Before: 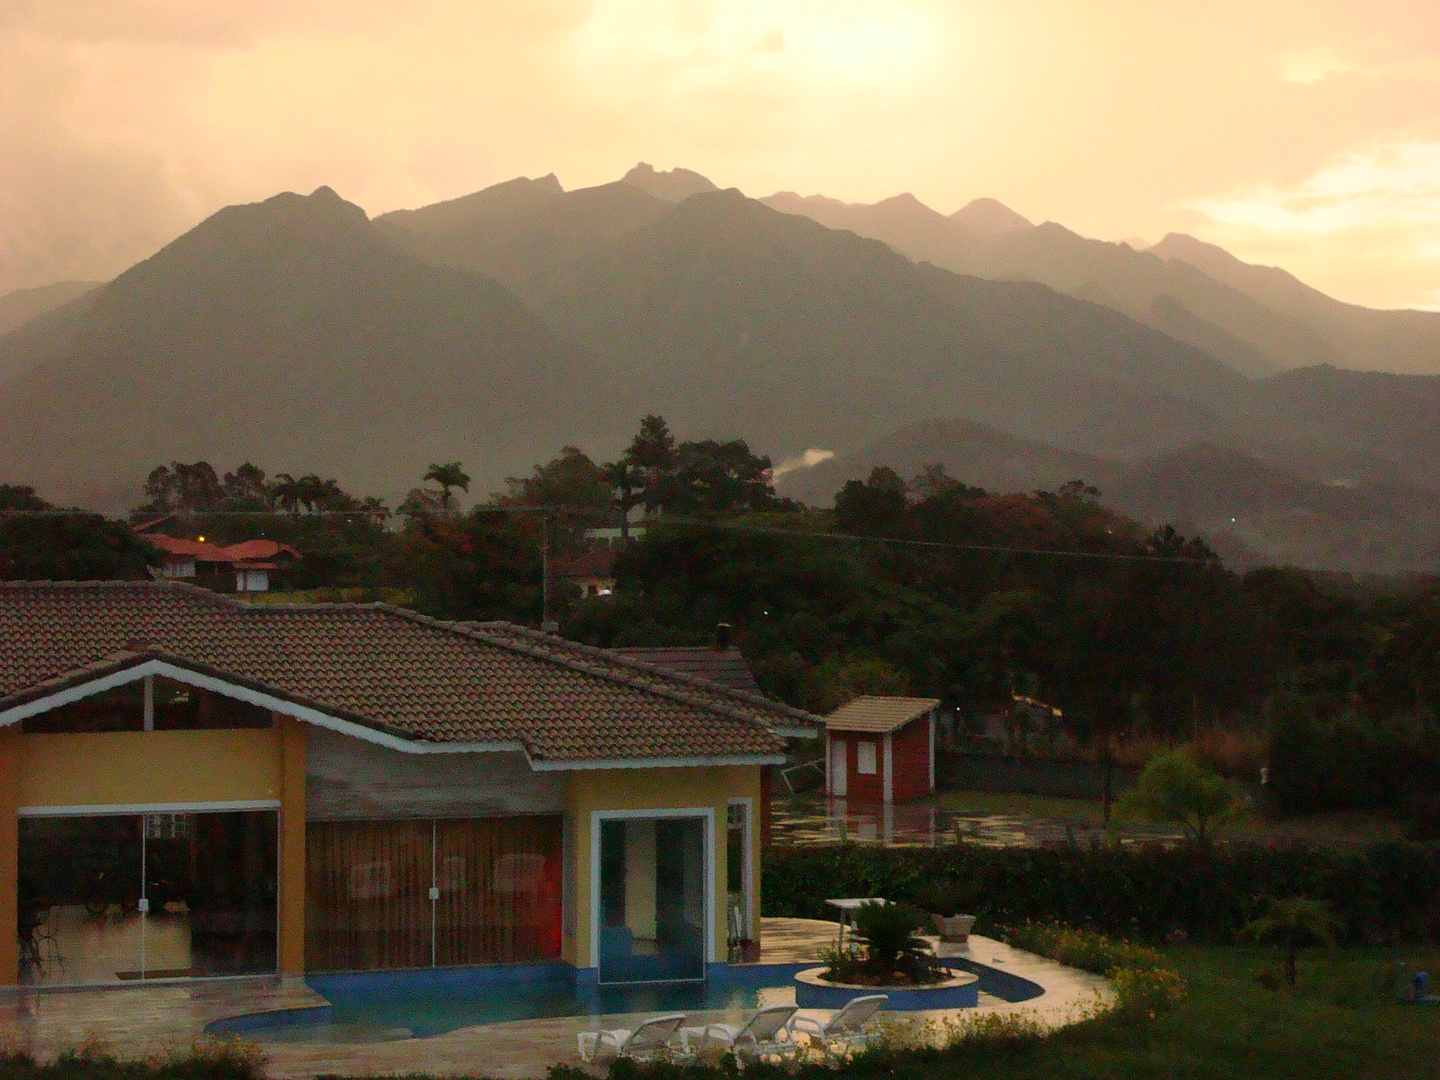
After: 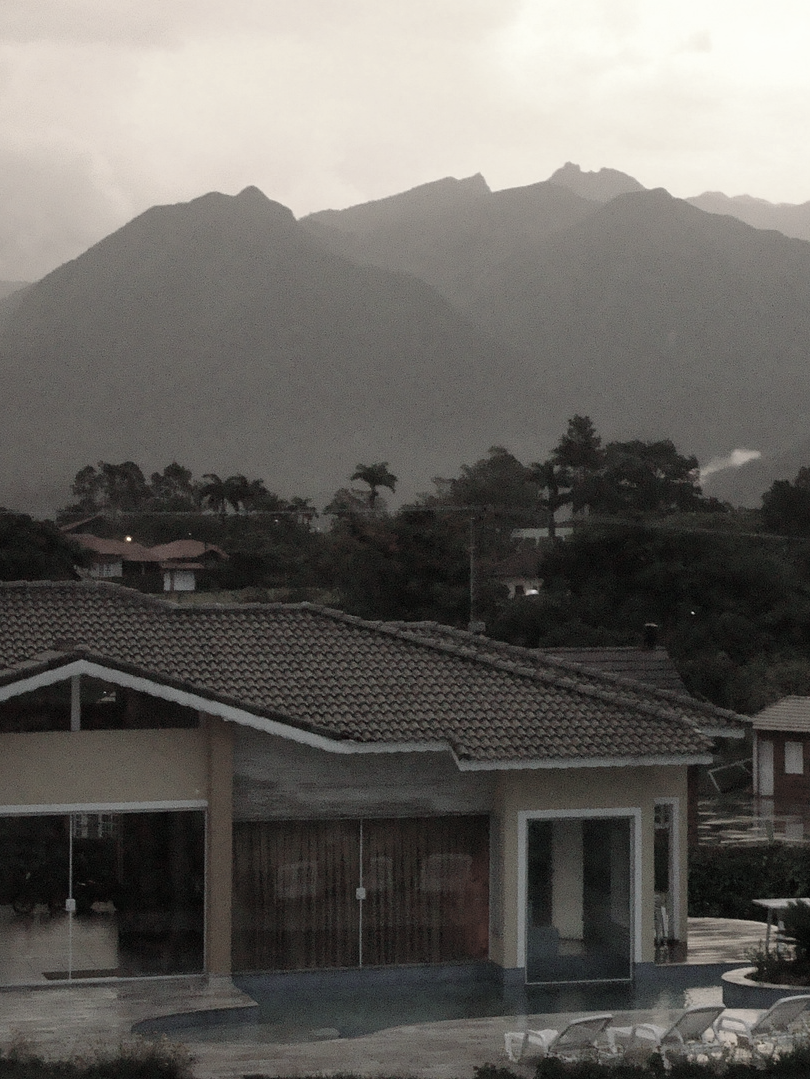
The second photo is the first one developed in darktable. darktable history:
crop: left 5.114%, right 38.589%
color correction: saturation 0.2
